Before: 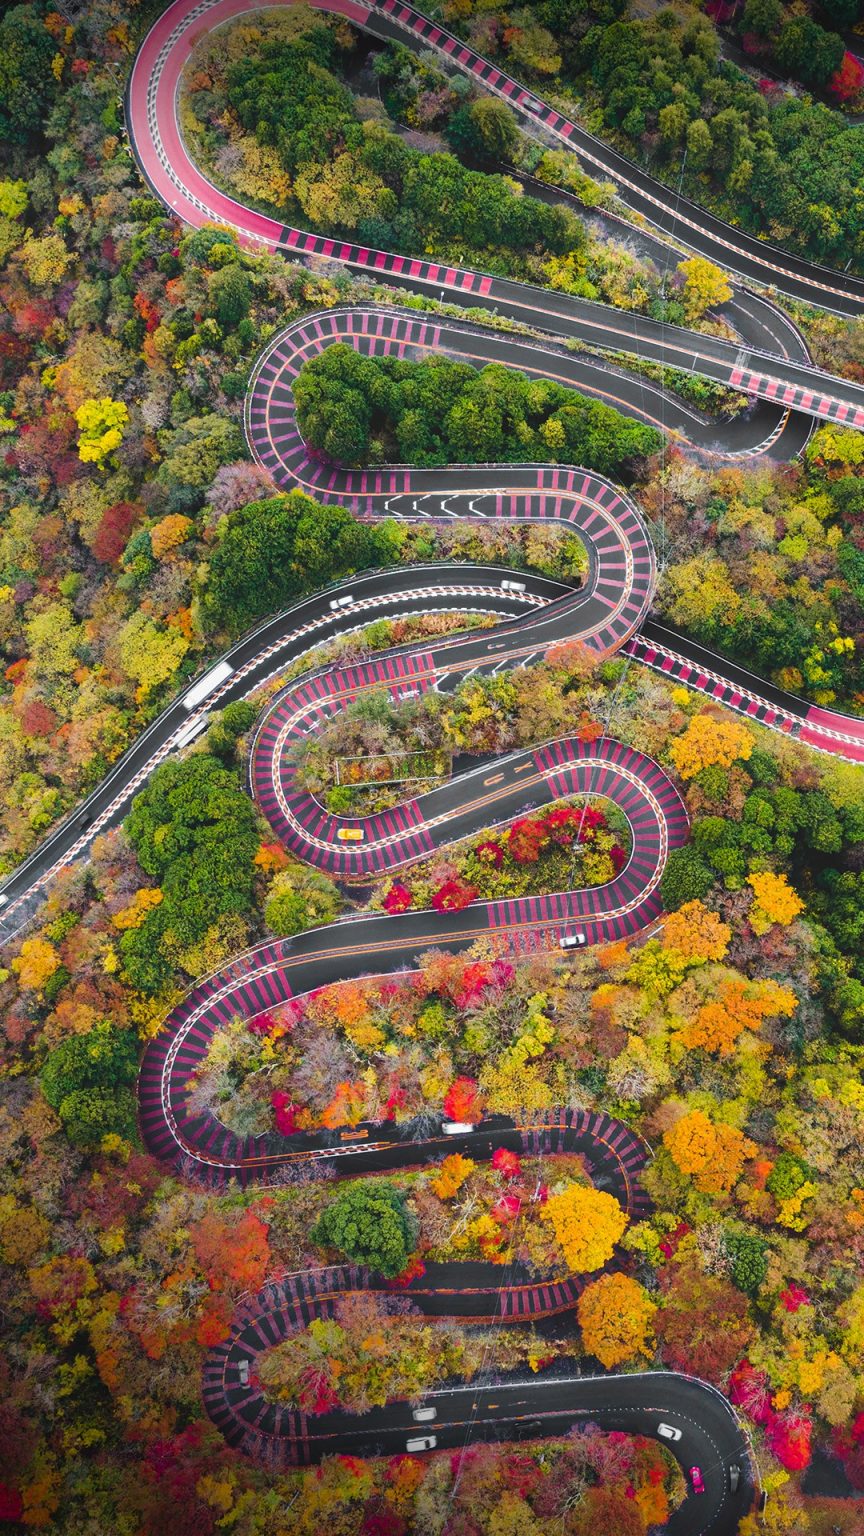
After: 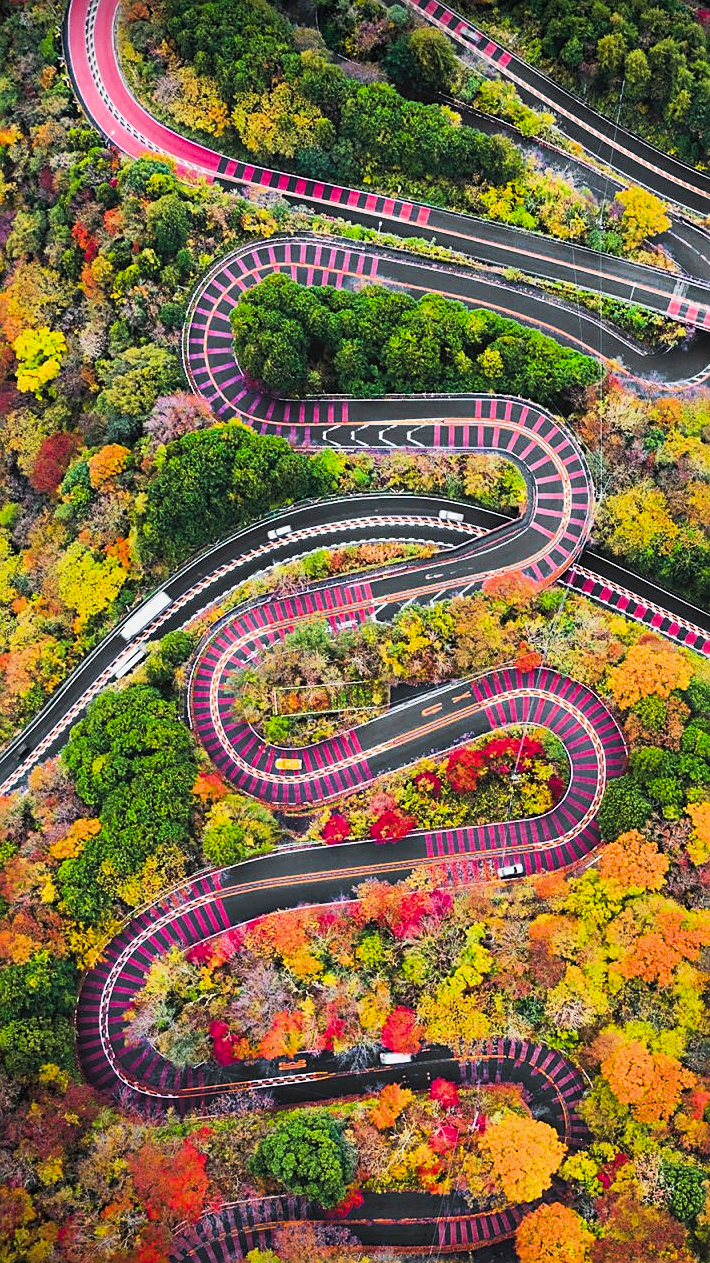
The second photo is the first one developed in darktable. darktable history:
exposure: black level correction 0, exposure 1 EV, compensate exposure bias true, compensate highlight preservation false
filmic rgb: threshold 3 EV, hardness 4.17, latitude 50%, contrast 1.1, preserve chrominance max RGB, color science v6 (2022), contrast in shadows safe, contrast in highlights safe, enable highlight reconstruction true
tone equalizer: on, module defaults
tone curve: curves: ch0 [(0, 0) (0.536, 0.402) (1, 1)], preserve colors none
sharpen: on, module defaults
crop and rotate: left 7.196%, top 4.574%, right 10.605%, bottom 13.178%
haze removal: compatibility mode true, adaptive false
